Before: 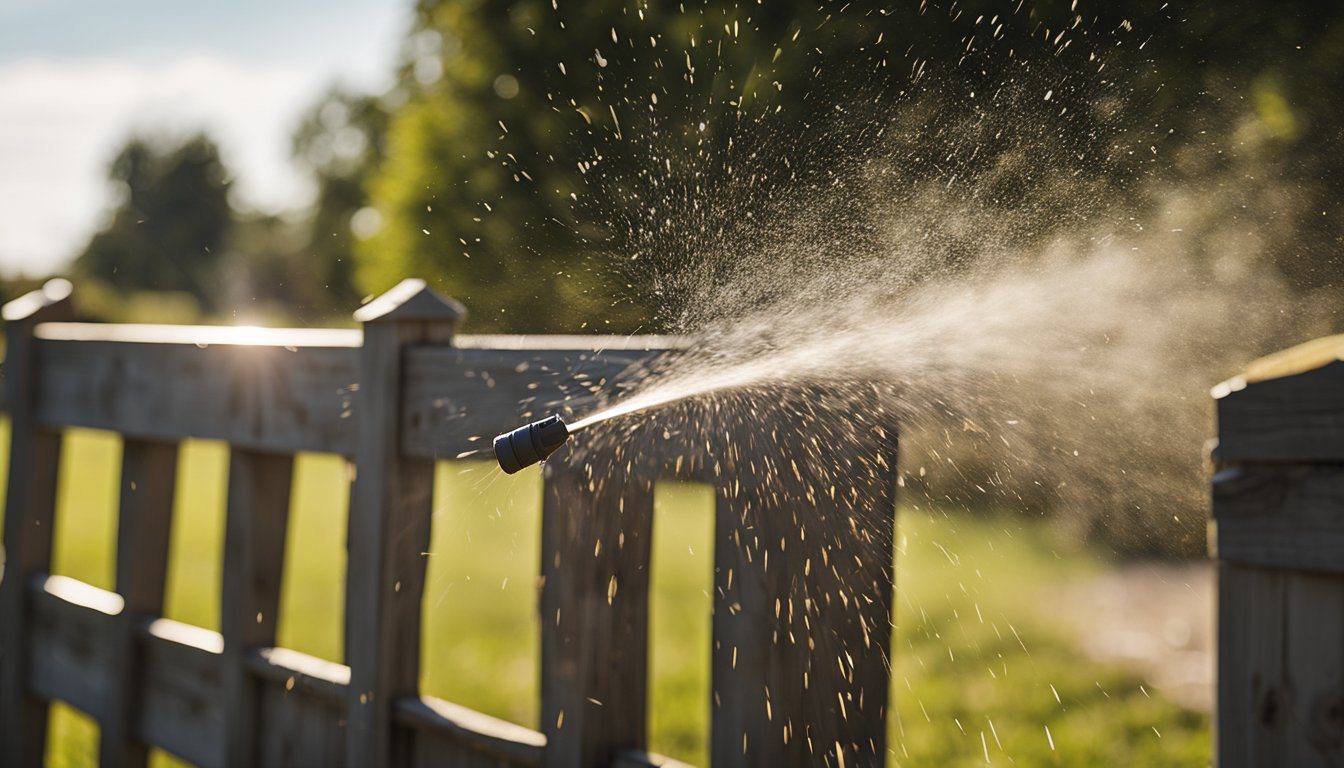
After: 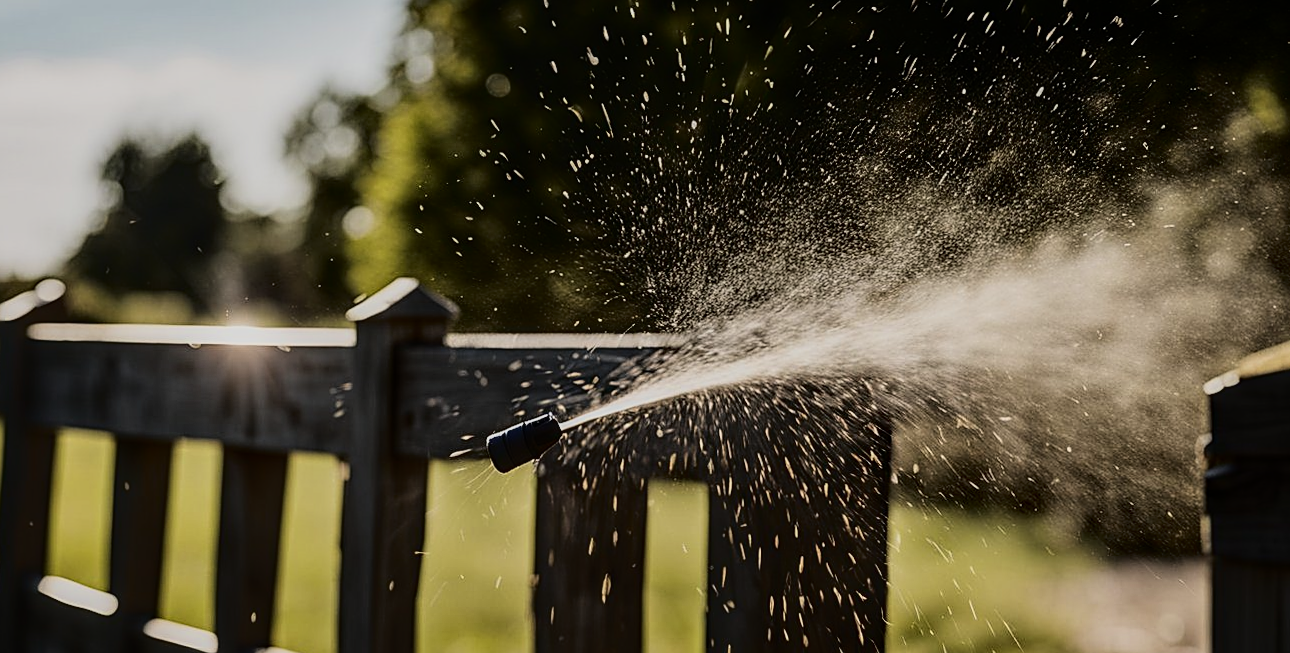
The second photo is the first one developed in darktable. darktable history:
local contrast: on, module defaults
sharpen: on, module defaults
tone curve: curves: ch0 [(0, 0) (0.003, 0.001) (0.011, 0.005) (0.025, 0.011) (0.044, 0.02) (0.069, 0.031) (0.1, 0.045) (0.136, 0.078) (0.177, 0.124) (0.224, 0.18) (0.277, 0.245) (0.335, 0.315) (0.399, 0.393) (0.468, 0.477) (0.543, 0.569) (0.623, 0.666) (0.709, 0.771) (0.801, 0.871) (0.898, 0.965) (1, 1)], color space Lab, independent channels, preserve colors none
exposure: exposure -1.942 EV, compensate highlight preservation false
crop and rotate: angle 0.248°, left 0.22%, right 3.046%, bottom 14.291%
tone equalizer: -7 EV 0.14 EV, -6 EV 0.635 EV, -5 EV 1.16 EV, -4 EV 1.35 EV, -3 EV 1.17 EV, -2 EV 0.6 EV, -1 EV 0.154 EV, edges refinement/feathering 500, mask exposure compensation -1.57 EV, preserve details no
